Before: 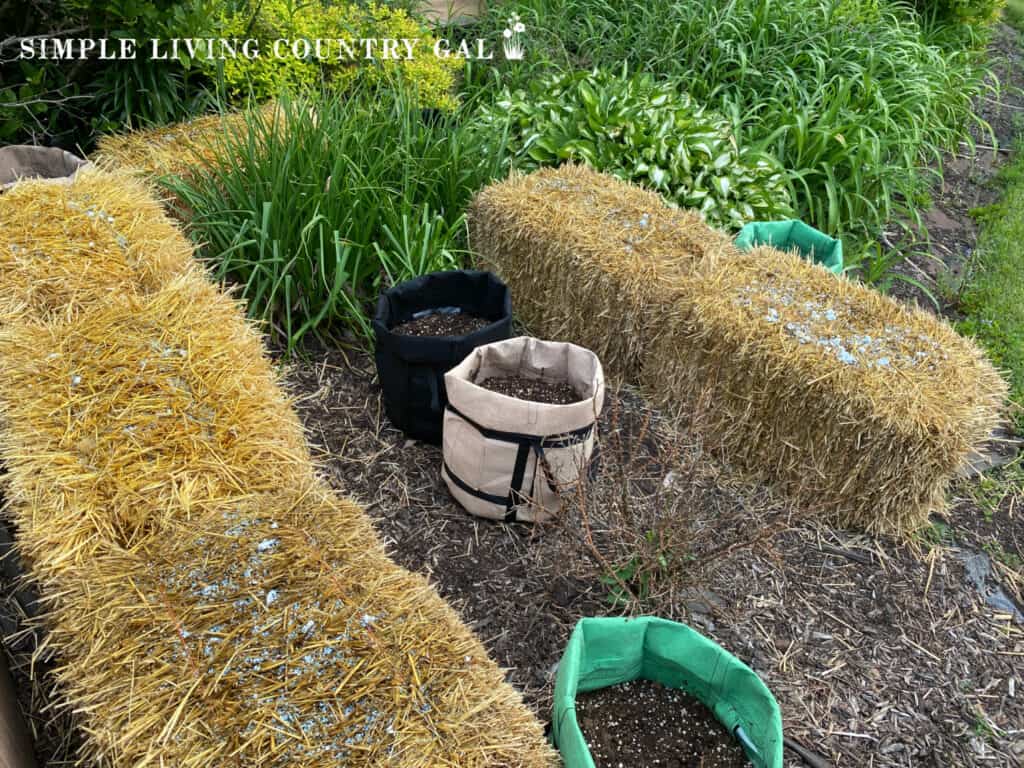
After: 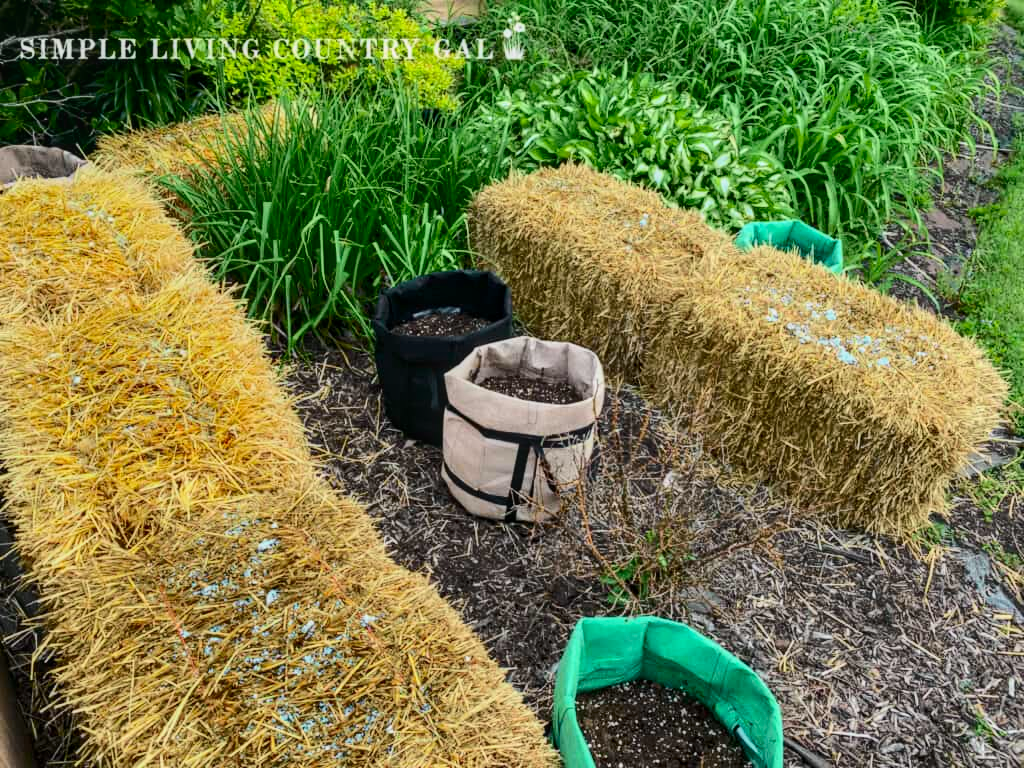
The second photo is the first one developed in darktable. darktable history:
local contrast: on, module defaults
tone curve: curves: ch0 [(0, 0.018) (0.036, 0.038) (0.15, 0.131) (0.27, 0.247) (0.503, 0.556) (0.763, 0.785) (1, 0.919)]; ch1 [(0, 0) (0.203, 0.158) (0.333, 0.283) (0.451, 0.417) (0.502, 0.5) (0.519, 0.522) (0.562, 0.588) (0.603, 0.664) (0.722, 0.813) (1, 1)]; ch2 [(0, 0) (0.29, 0.295) (0.404, 0.436) (0.497, 0.499) (0.521, 0.523) (0.561, 0.605) (0.639, 0.664) (0.712, 0.764) (1, 1)], color space Lab, independent channels, preserve colors none
